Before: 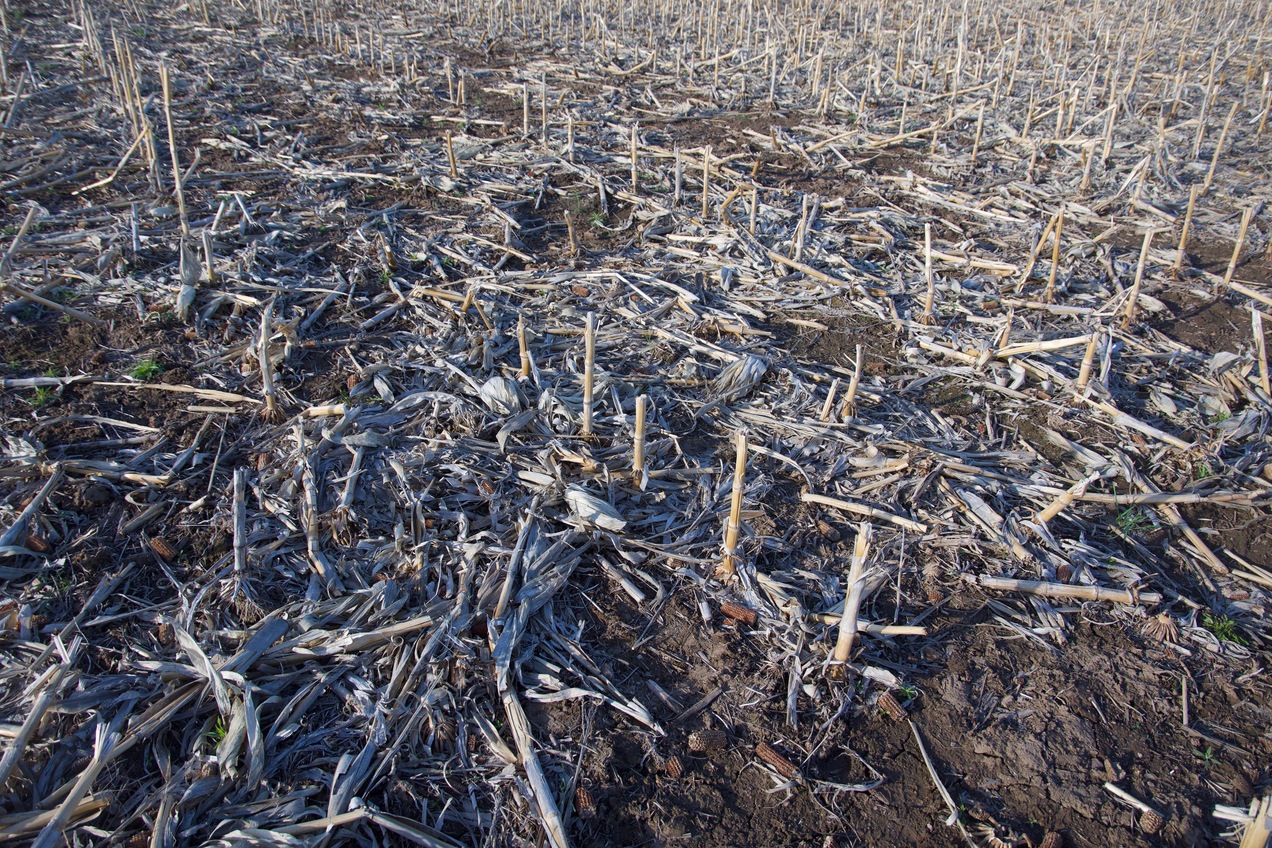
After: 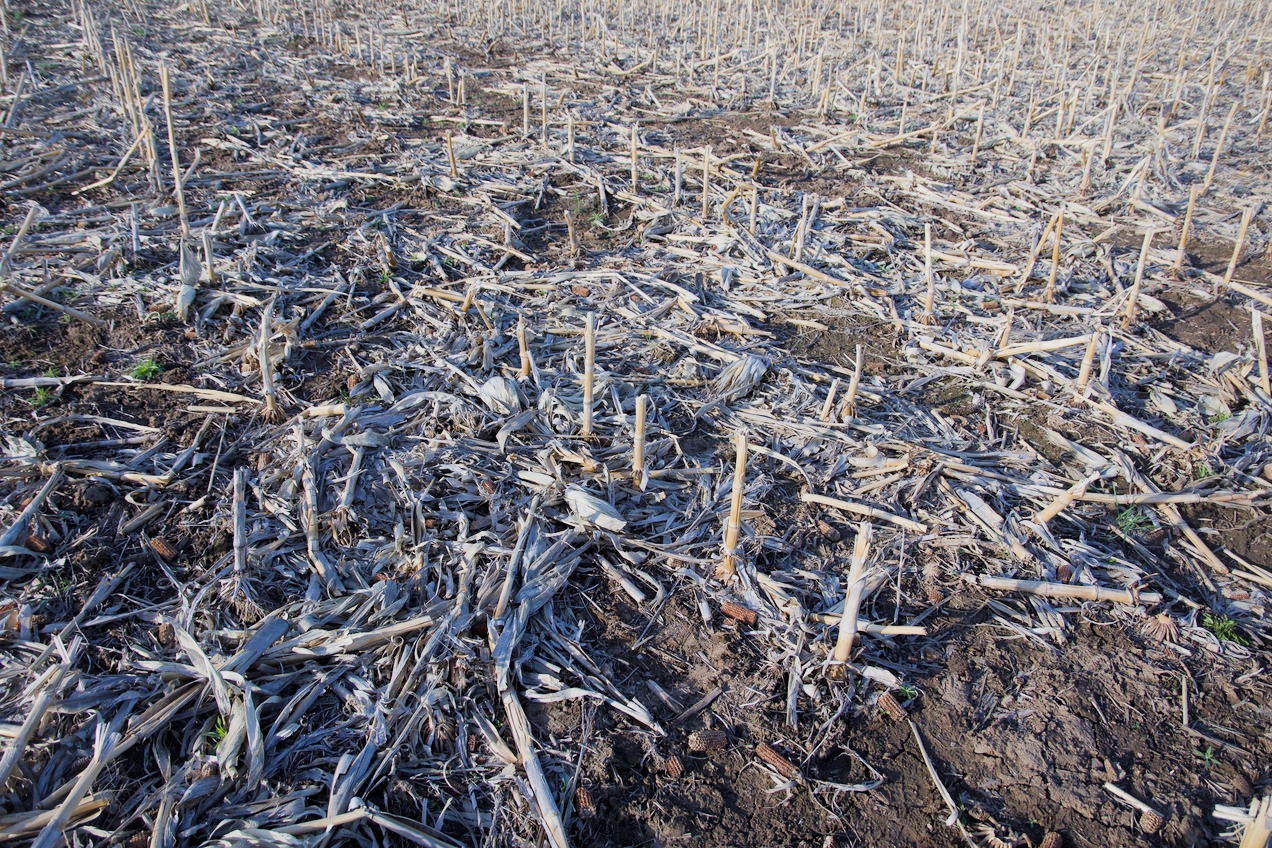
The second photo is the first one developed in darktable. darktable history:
filmic rgb: black relative exposure -7.65 EV, white relative exposure 4.56 EV, hardness 3.61, contrast 0.99
exposure: black level correction 0, exposure 0.7 EV, compensate highlight preservation false
